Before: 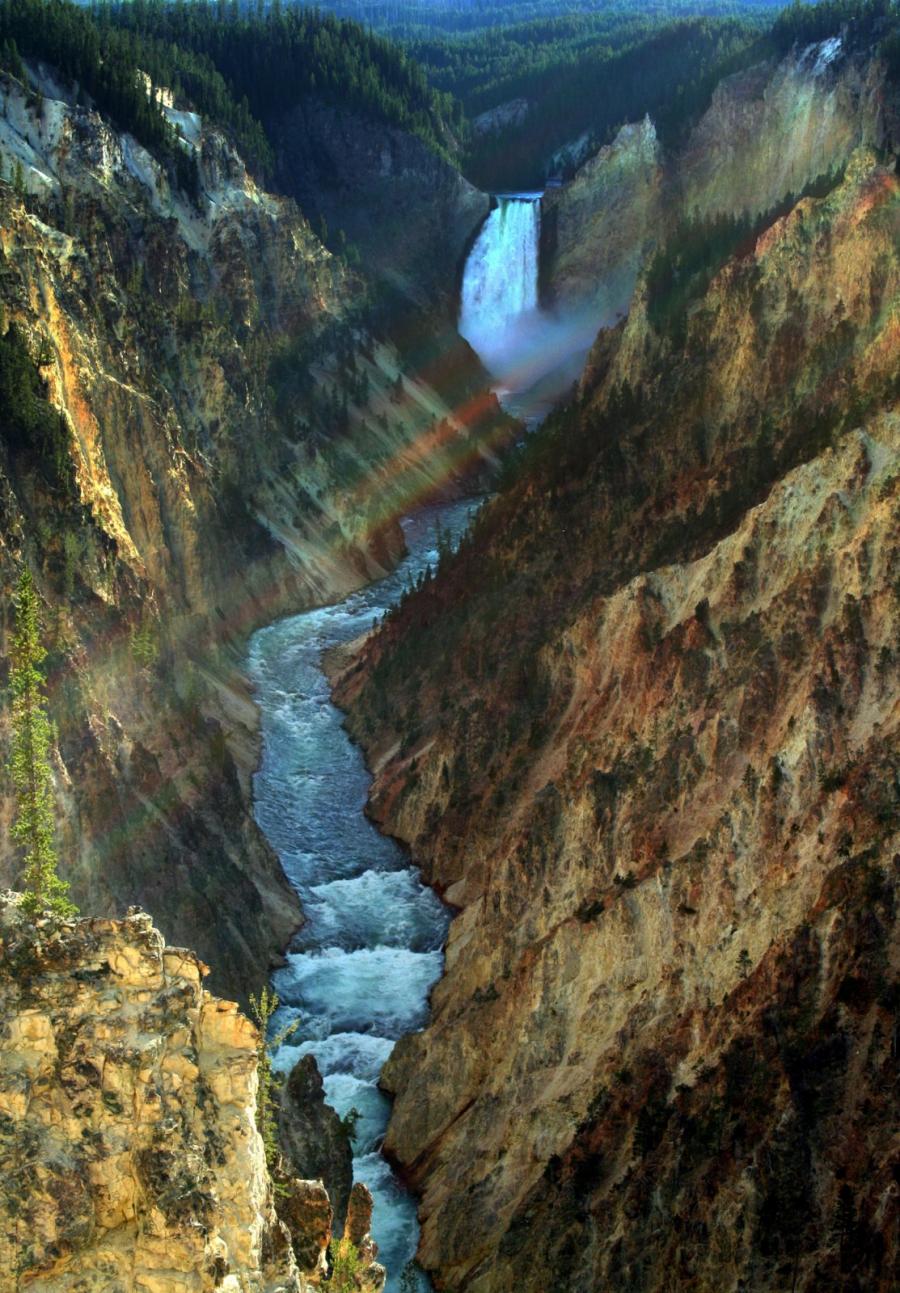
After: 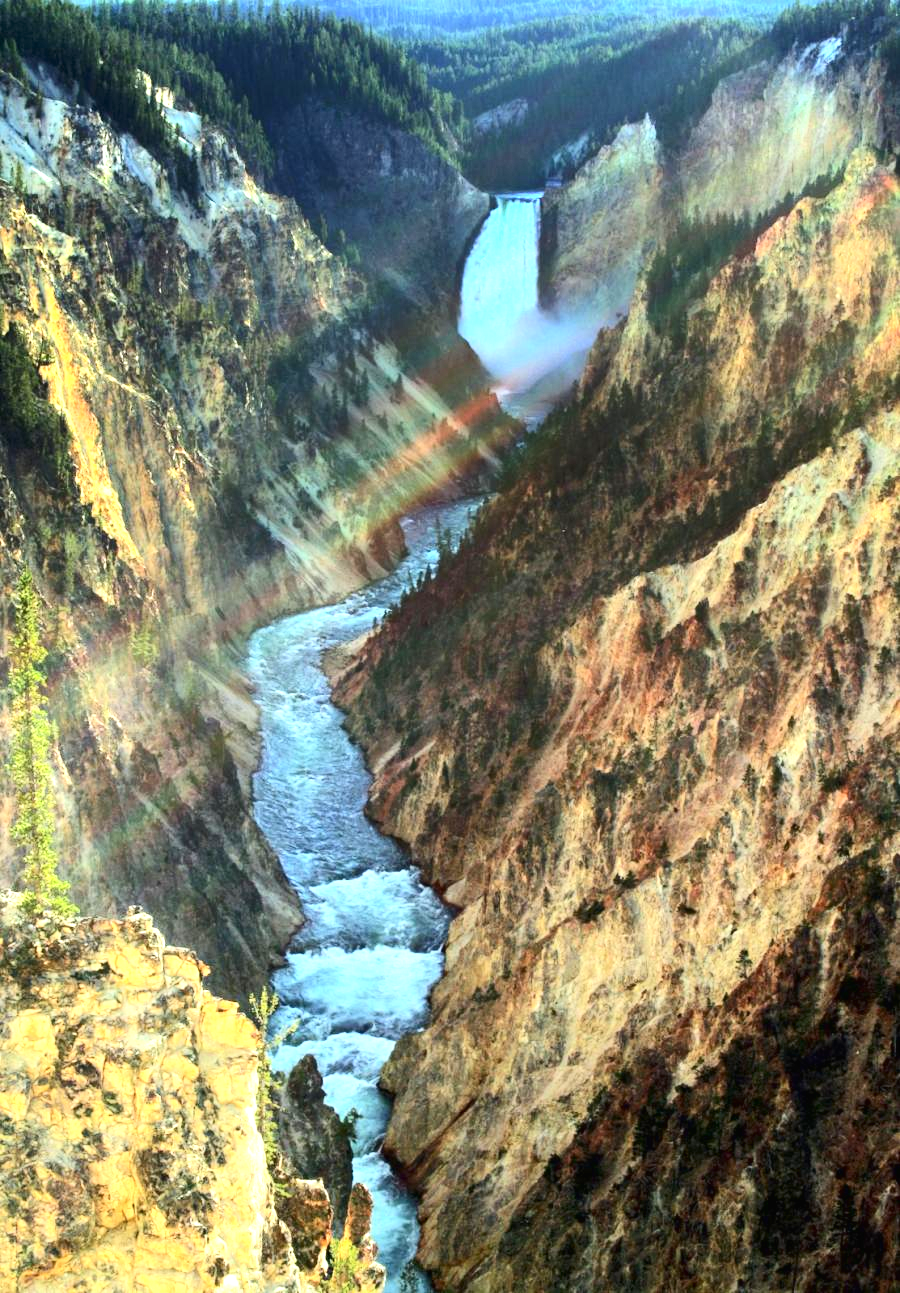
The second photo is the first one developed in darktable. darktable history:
exposure: black level correction 0, exposure 1.199 EV, compensate highlight preservation false
tone curve: curves: ch0 [(0, 0) (0.003, 0.01) (0.011, 0.015) (0.025, 0.023) (0.044, 0.038) (0.069, 0.058) (0.1, 0.093) (0.136, 0.134) (0.177, 0.176) (0.224, 0.221) (0.277, 0.282) (0.335, 0.36) (0.399, 0.438) (0.468, 0.54) (0.543, 0.632) (0.623, 0.724) (0.709, 0.814) (0.801, 0.885) (0.898, 0.947) (1, 1)], color space Lab, independent channels, preserve colors none
